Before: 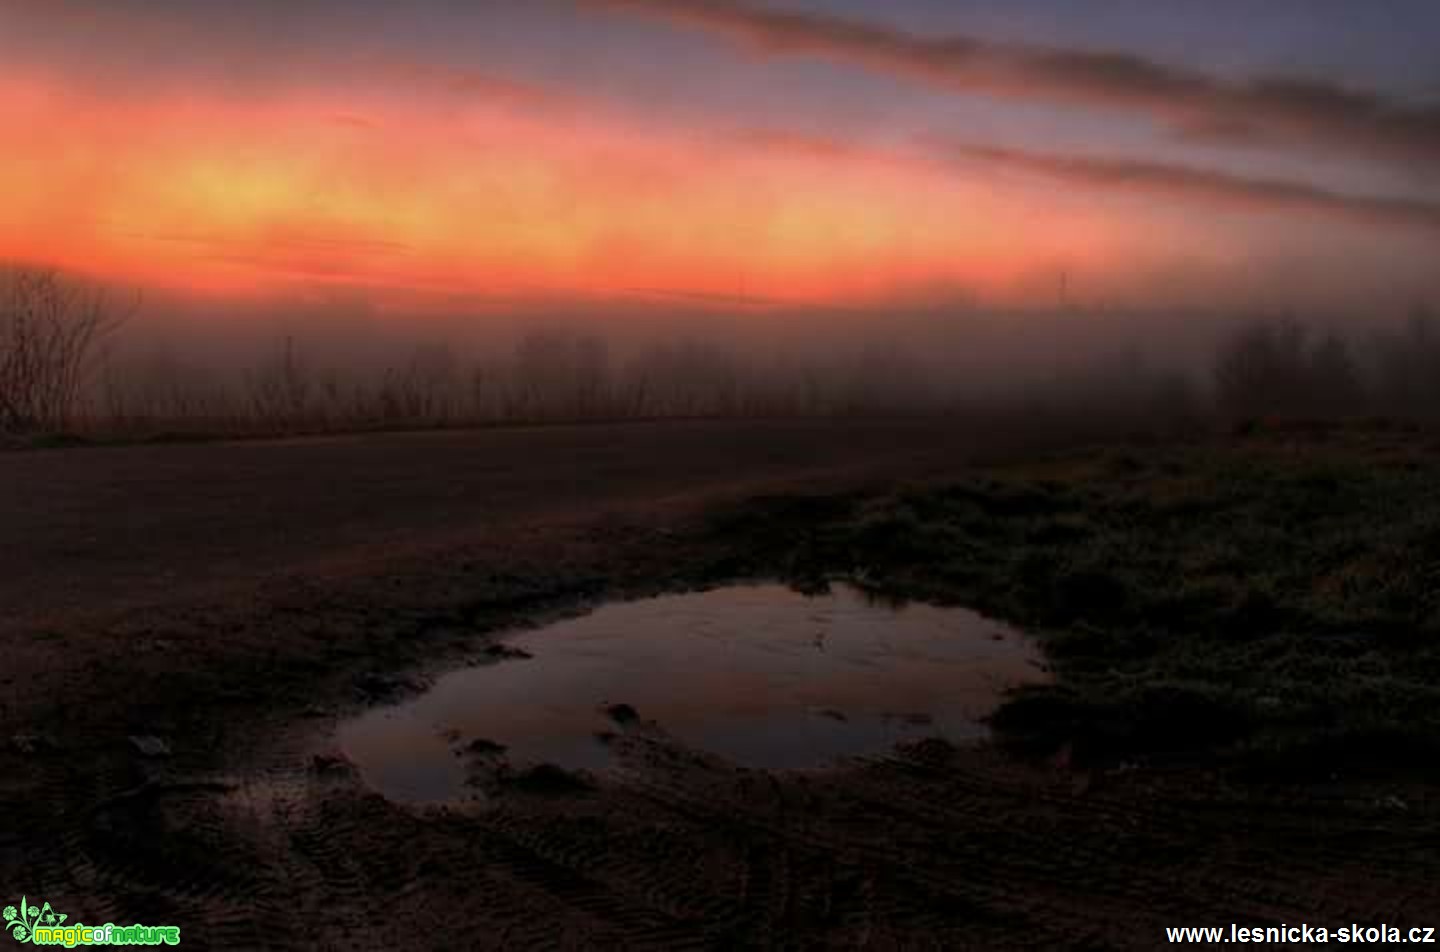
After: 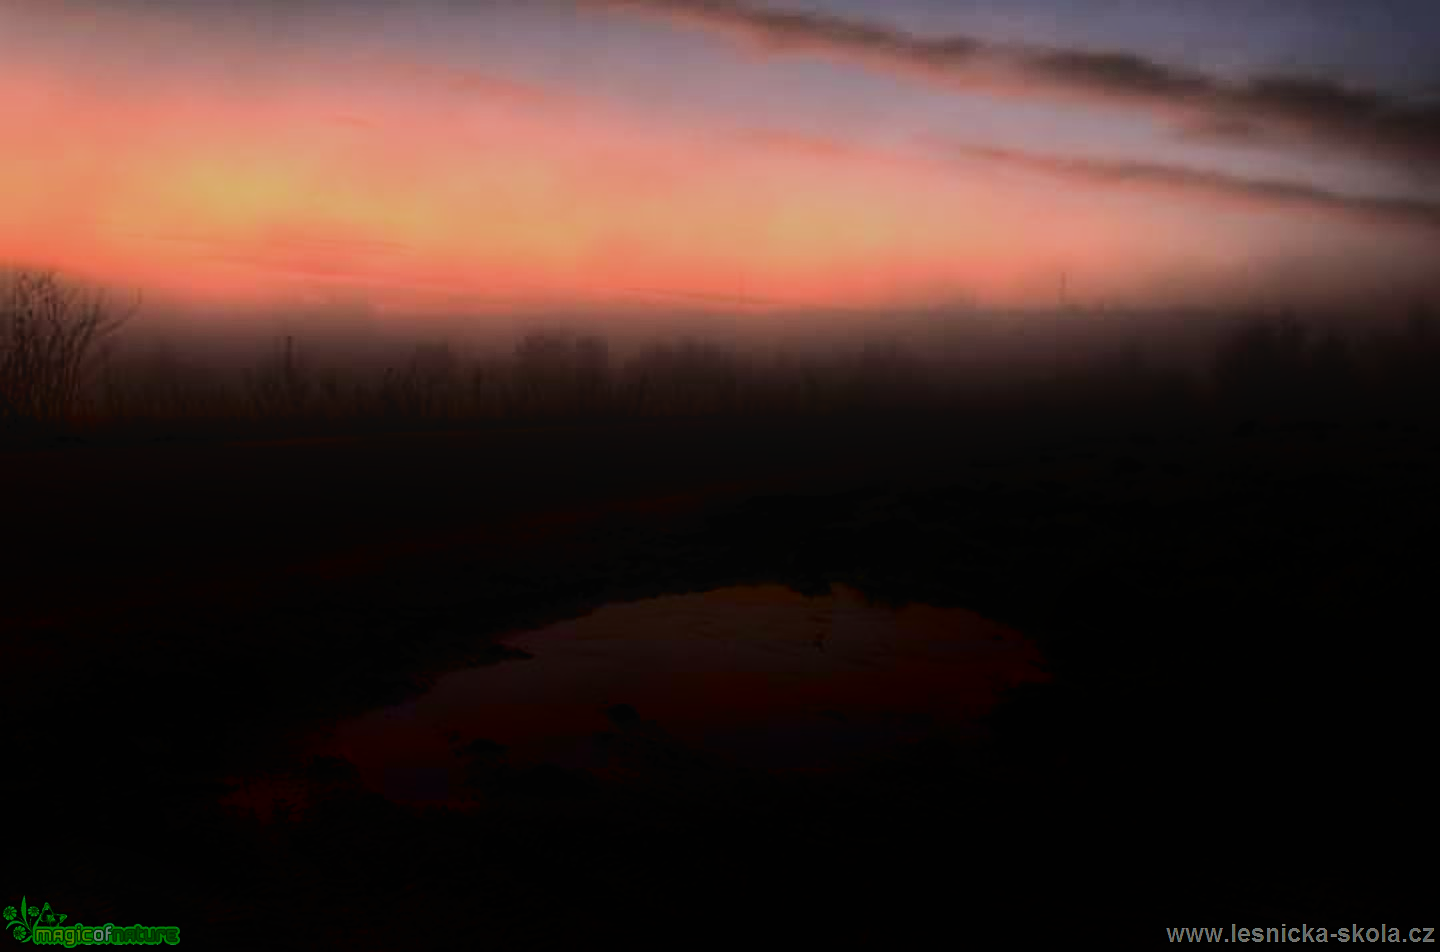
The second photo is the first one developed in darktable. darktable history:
shadows and highlights: shadows -71.21, highlights 36.73, shadows color adjustment 97.99%, highlights color adjustment 58.61%, soften with gaussian
tone curve: curves: ch0 [(0, 0) (0.003, 0.077) (0.011, 0.08) (0.025, 0.083) (0.044, 0.095) (0.069, 0.106) (0.1, 0.12) (0.136, 0.144) (0.177, 0.185) (0.224, 0.231) (0.277, 0.297) (0.335, 0.382) (0.399, 0.471) (0.468, 0.553) (0.543, 0.623) (0.623, 0.689) (0.709, 0.75) (0.801, 0.81) (0.898, 0.873) (1, 1)], color space Lab, independent channels, preserve colors none
sharpen: radius 1.036
filmic rgb: black relative exposure -6.19 EV, white relative exposure 6.95 EV, hardness 2.27
